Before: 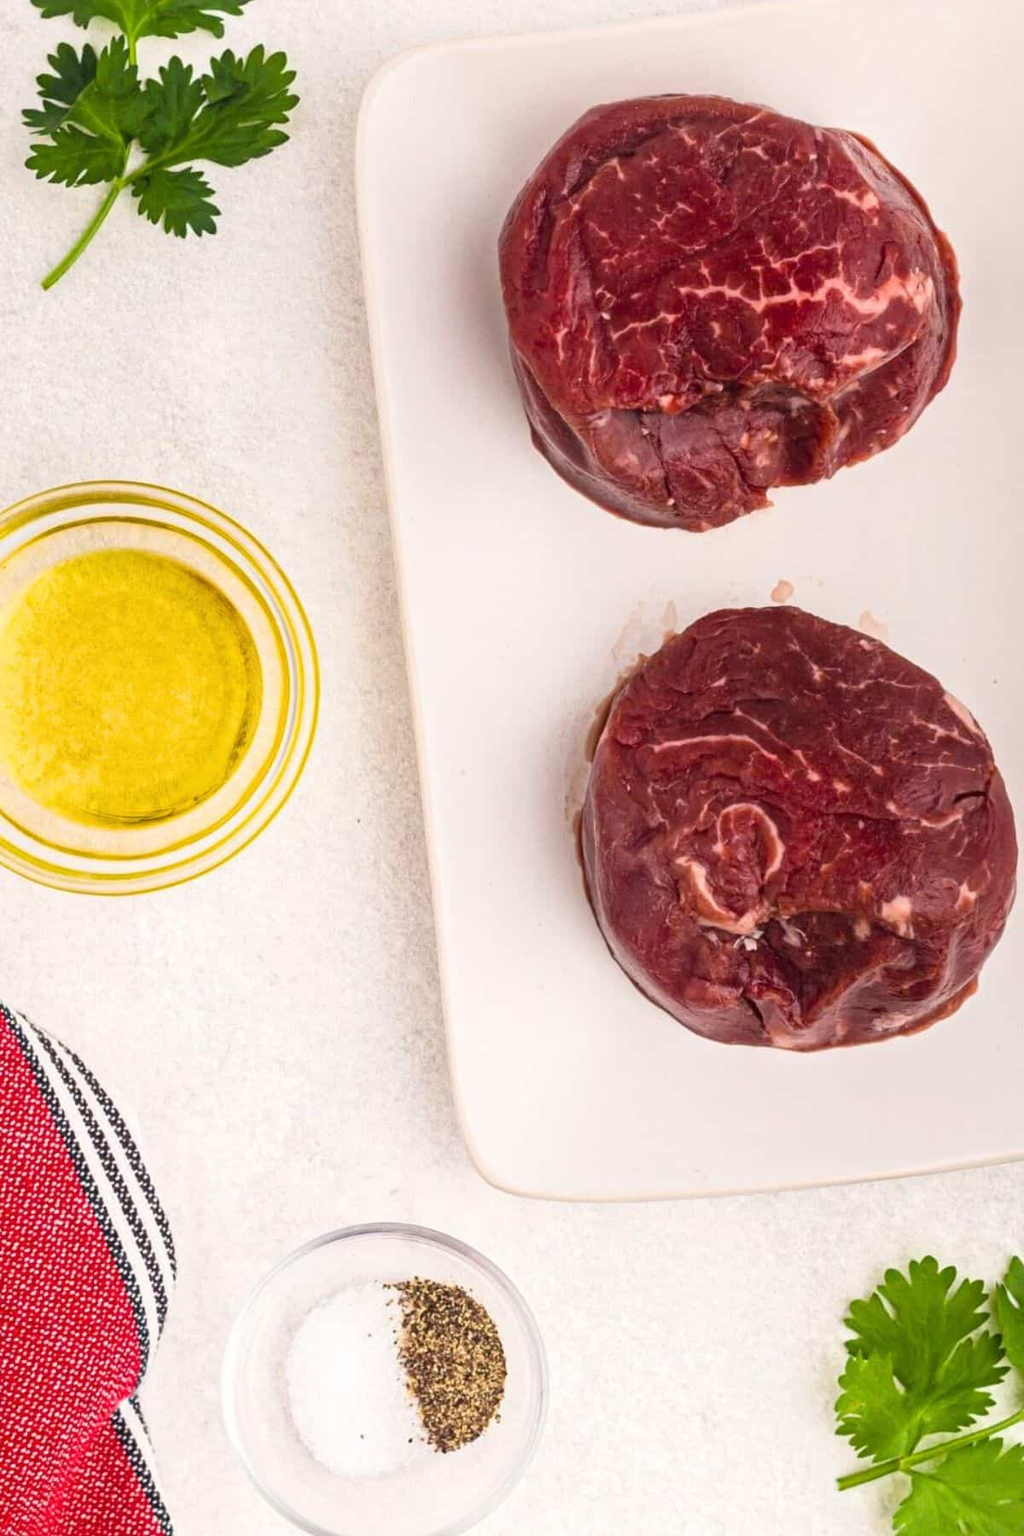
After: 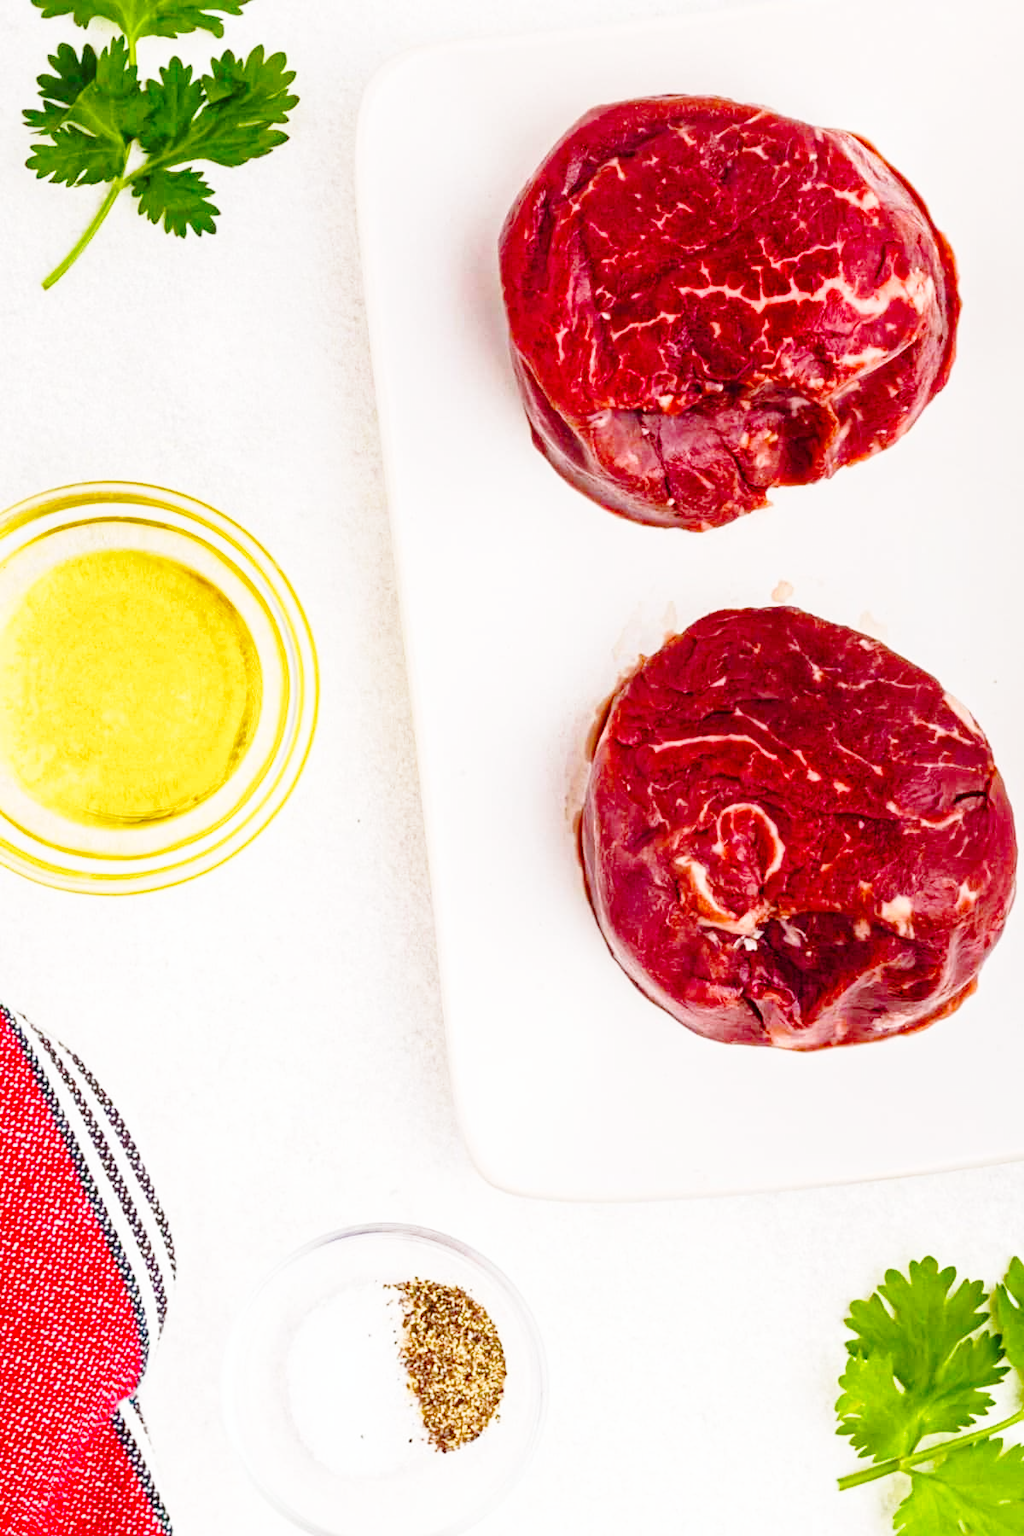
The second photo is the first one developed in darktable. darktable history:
white balance: red 0.986, blue 1.01
base curve: curves: ch0 [(0, 0) (0.028, 0.03) (0.121, 0.232) (0.46, 0.748) (0.859, 0.968) (1, 1)], preserve colors none
color balance rgb: perceptual saturation grading › global saturation 20%, perceptual saturation grading › highlights -25%, perceptual saturation grading › shadows 50%
